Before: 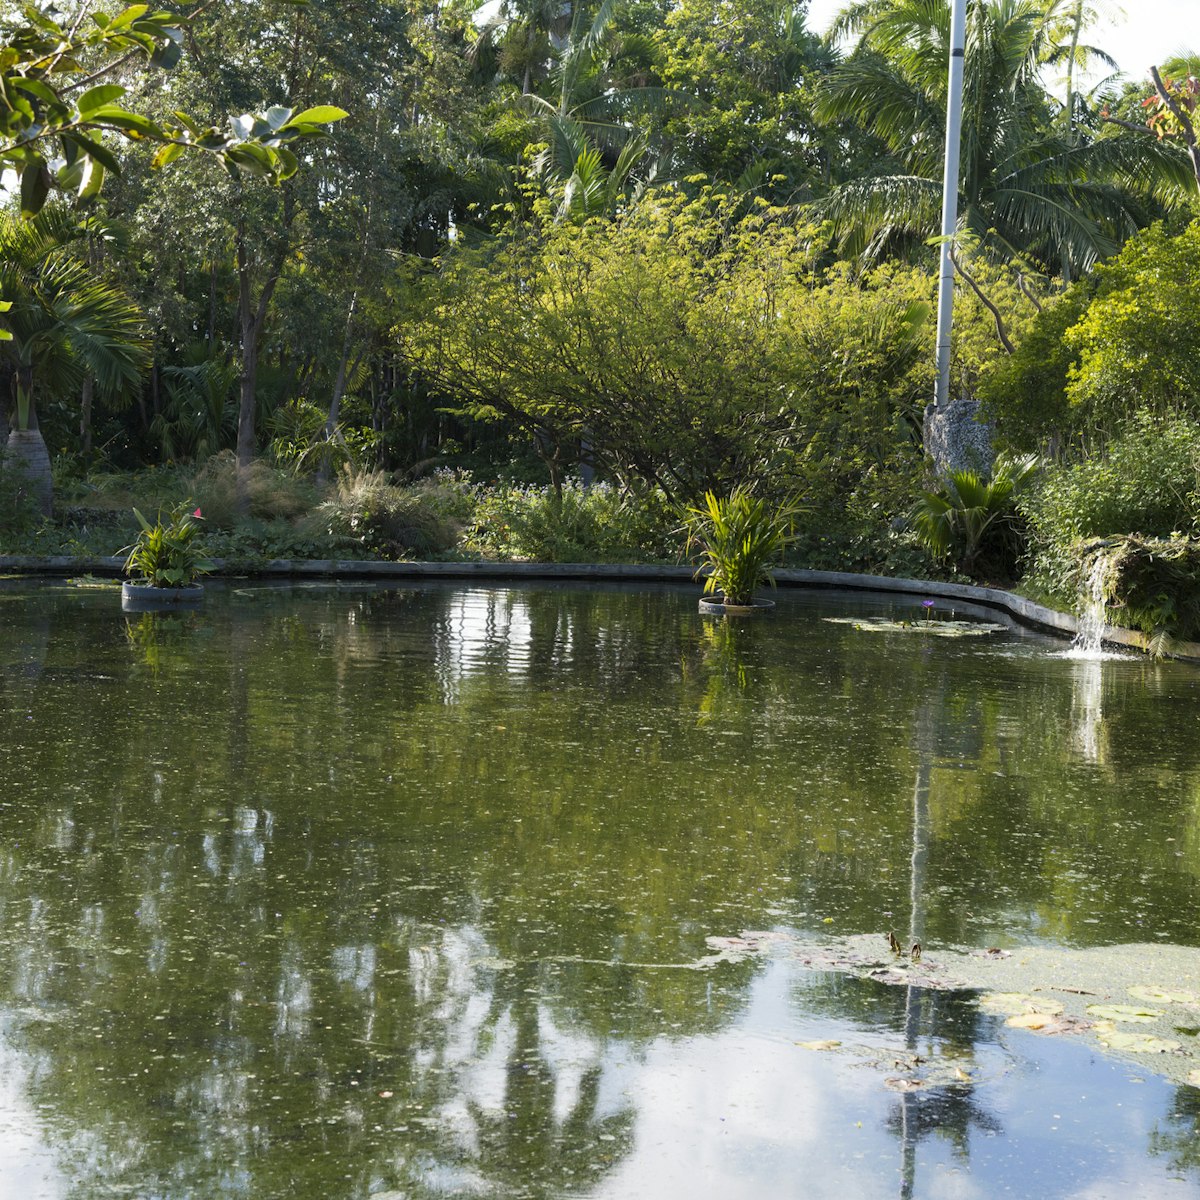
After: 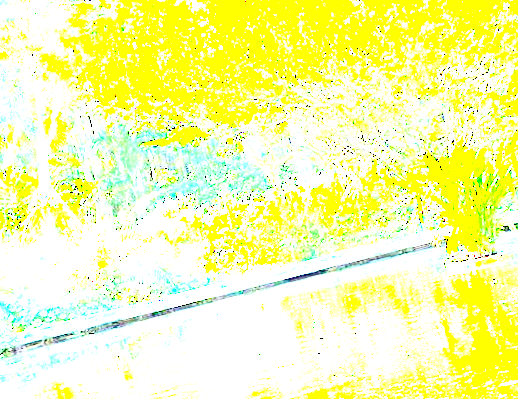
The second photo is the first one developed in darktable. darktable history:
rotate and perspective: rotation -14.8°, crop left 0.1, crop right 0.903, crop top 0.25, crop bottom 0.748
exposure: exposure 8 EV, compensate highlight preservation false
crop: left 20.248%, top 10.86%, right 35.675%, bottom 34.321%
contrast brightness saturation: contrast 0.28
